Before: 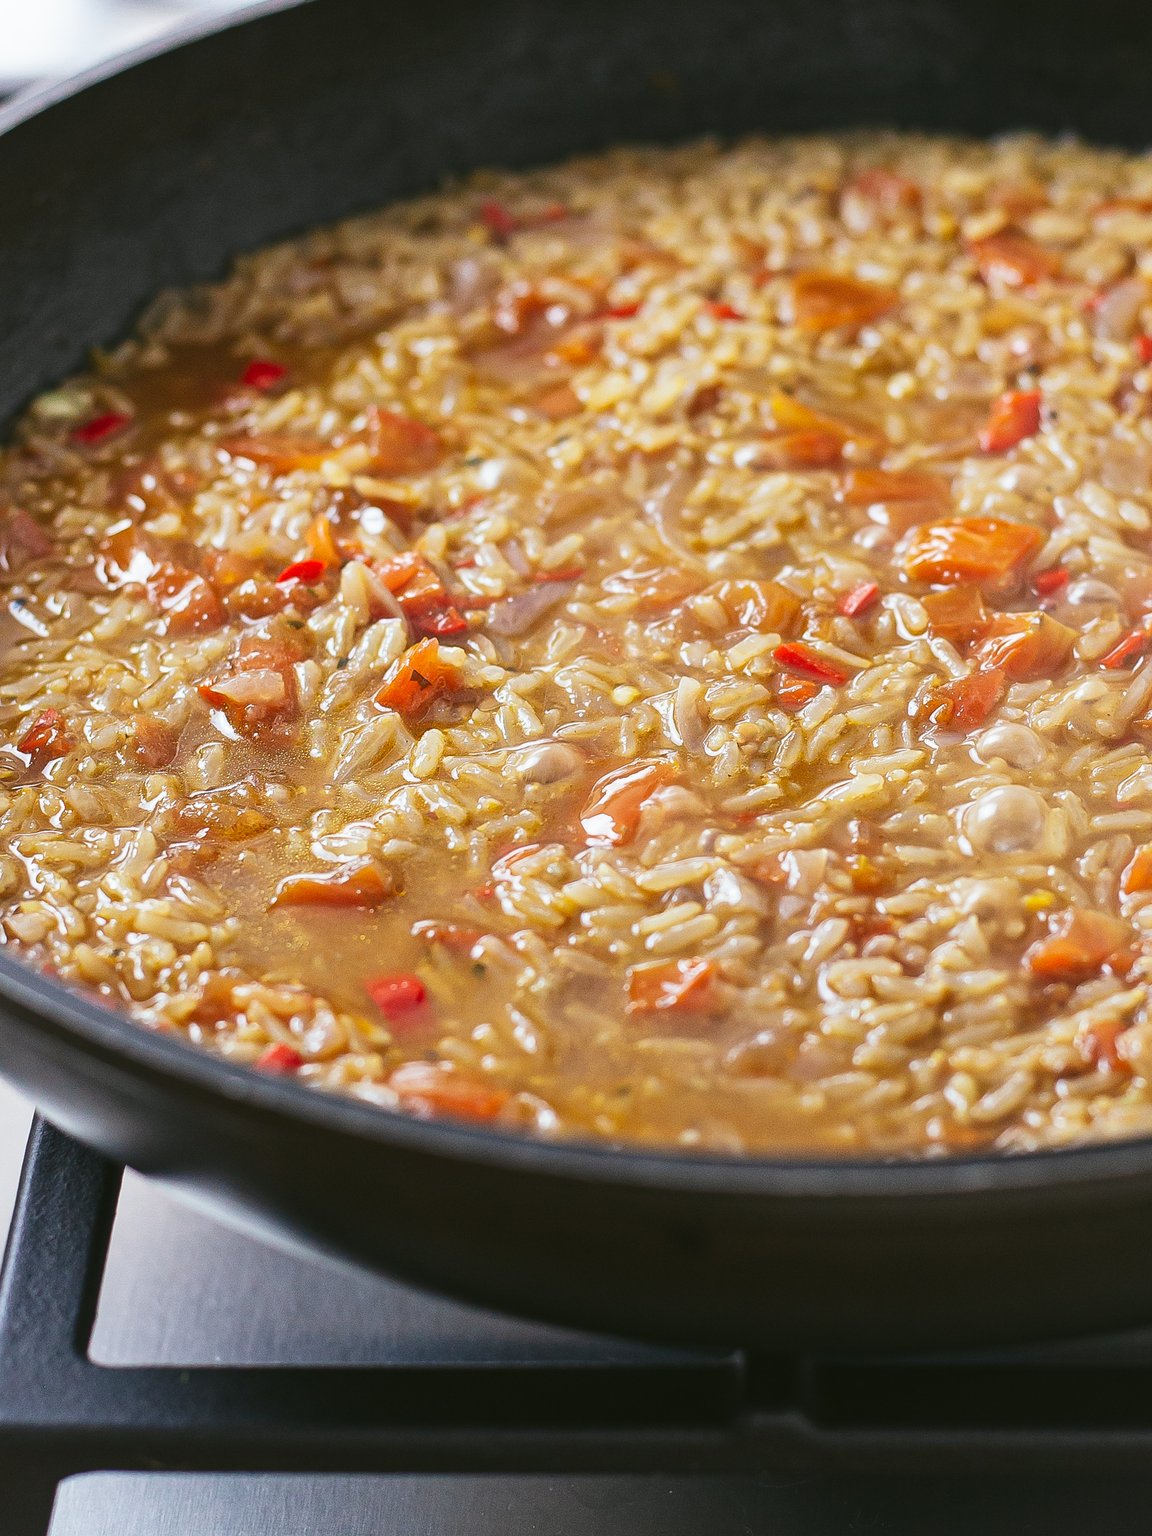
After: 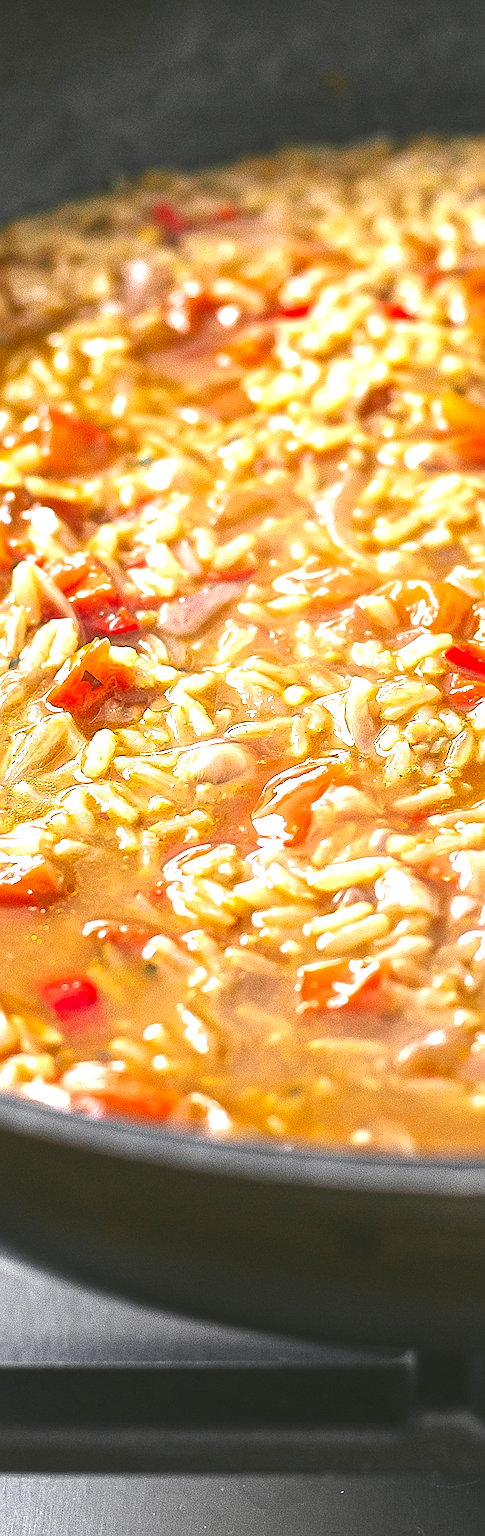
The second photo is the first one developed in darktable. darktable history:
crop: left 28.583%, right 29.231%
exposure: black level correction 0, exposure 1.55 EV, compensate exposure bias true, compensate highlight preservation false
color zones: curves: ch0 [(0.004, 0.388) (0.125, 0.392) (0.25, 0.404) (0.375, 0.5) (0.5, 0.5) (0.625, 0.5) (0.75, 0.5) (0.875, 0.5)]; ch1 [(0, 0.5) (0.125, 0.5) (0.25, 0.5) (0.375, 0.124) (0.524, 0.124) (0.645, 0.128) (0.789, 0.132) (0.914, 0.096) (0.998, 0.068)]
sharpen: on, module defaults
